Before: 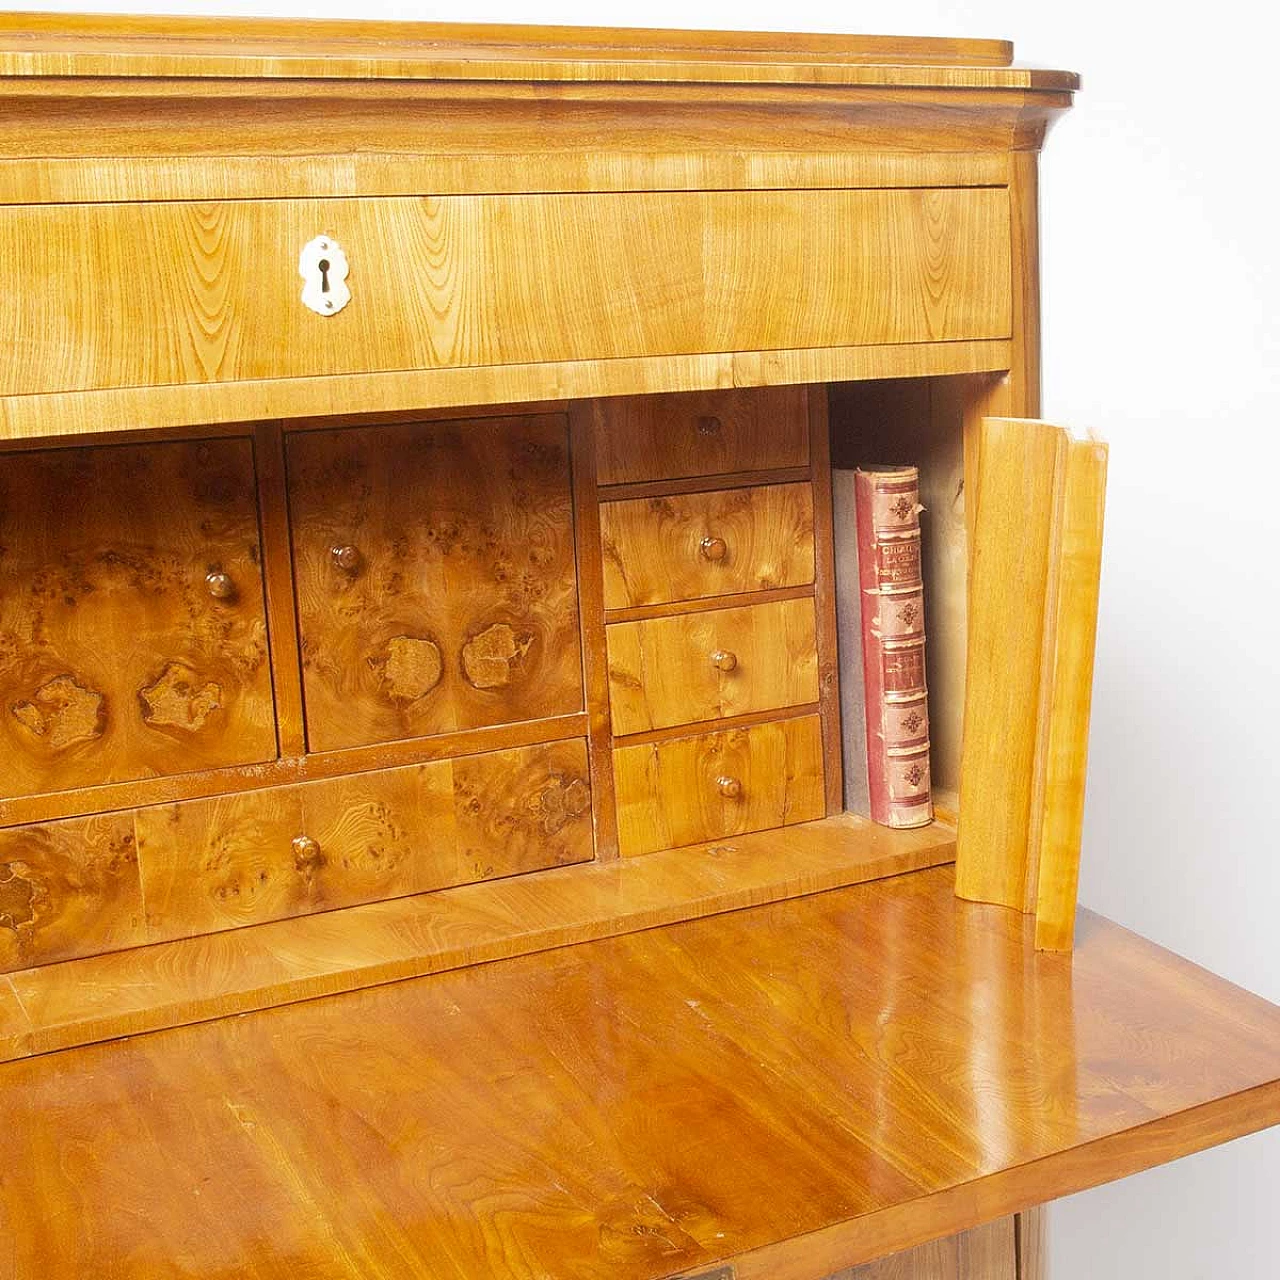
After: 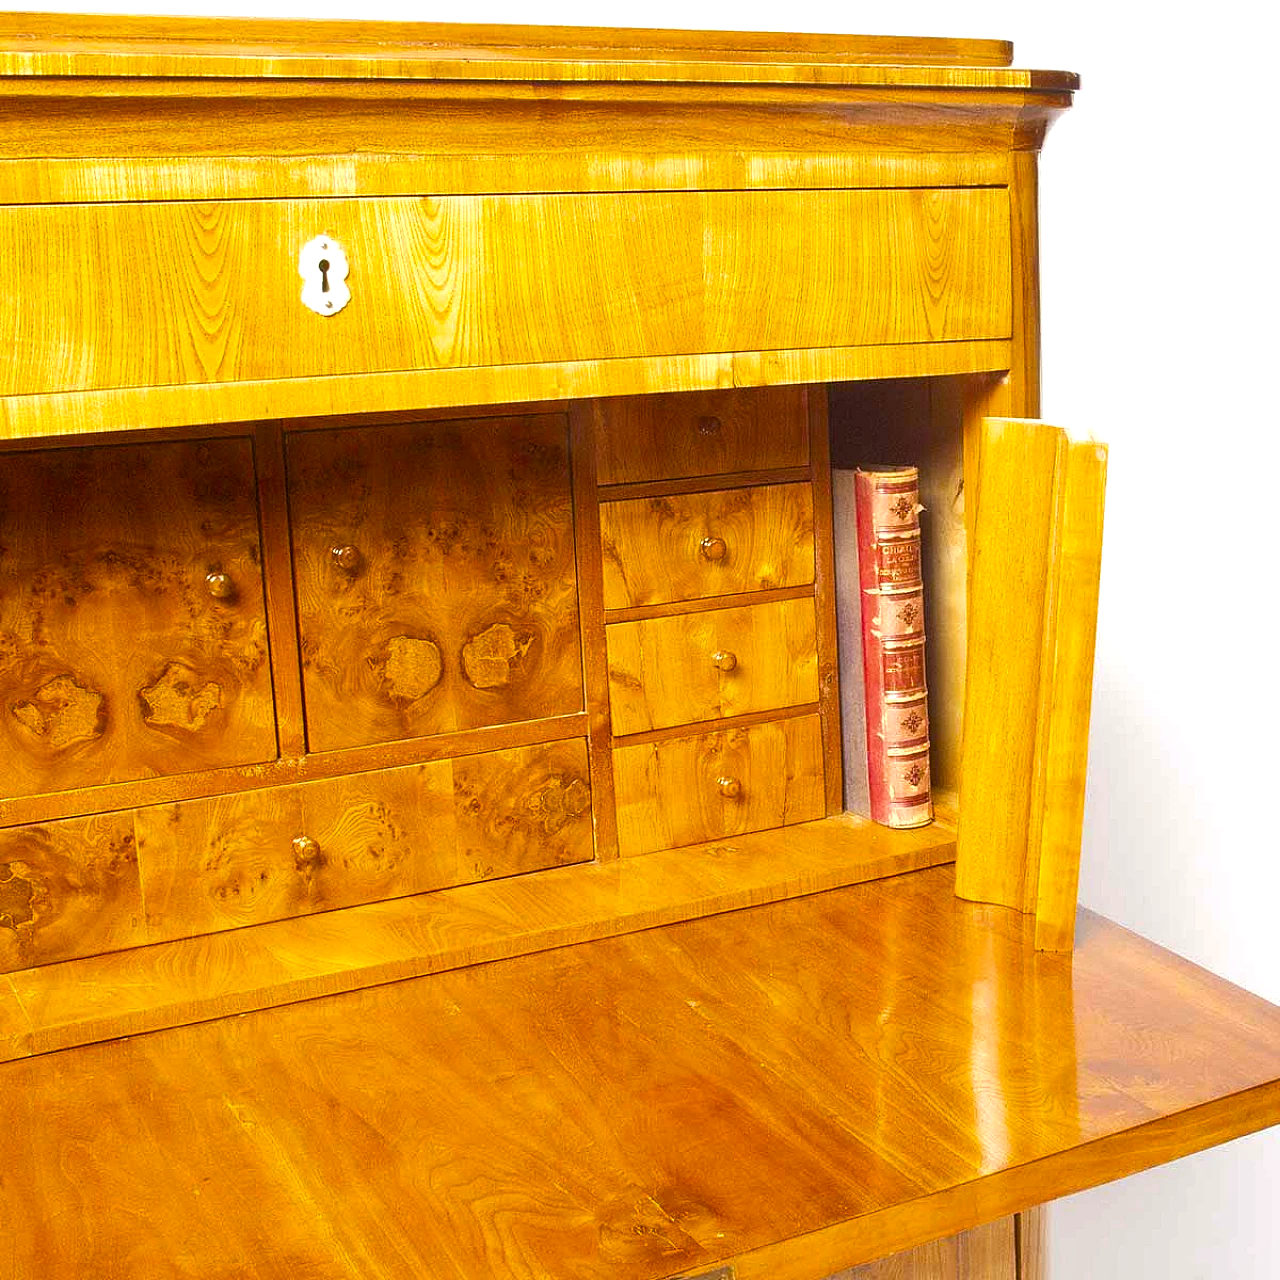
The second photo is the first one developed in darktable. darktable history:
color balance rgb: perceptual saturation grading › global saturation 39.516%, perceptual brilliance grading › highlights 10.208%, perceptual brilliance grading › mid-tones 4.898%
shadows and highlights: radius 127.78, shadows 30.5, highlights -30.56, low approximation 0.01, soften with gaussian
